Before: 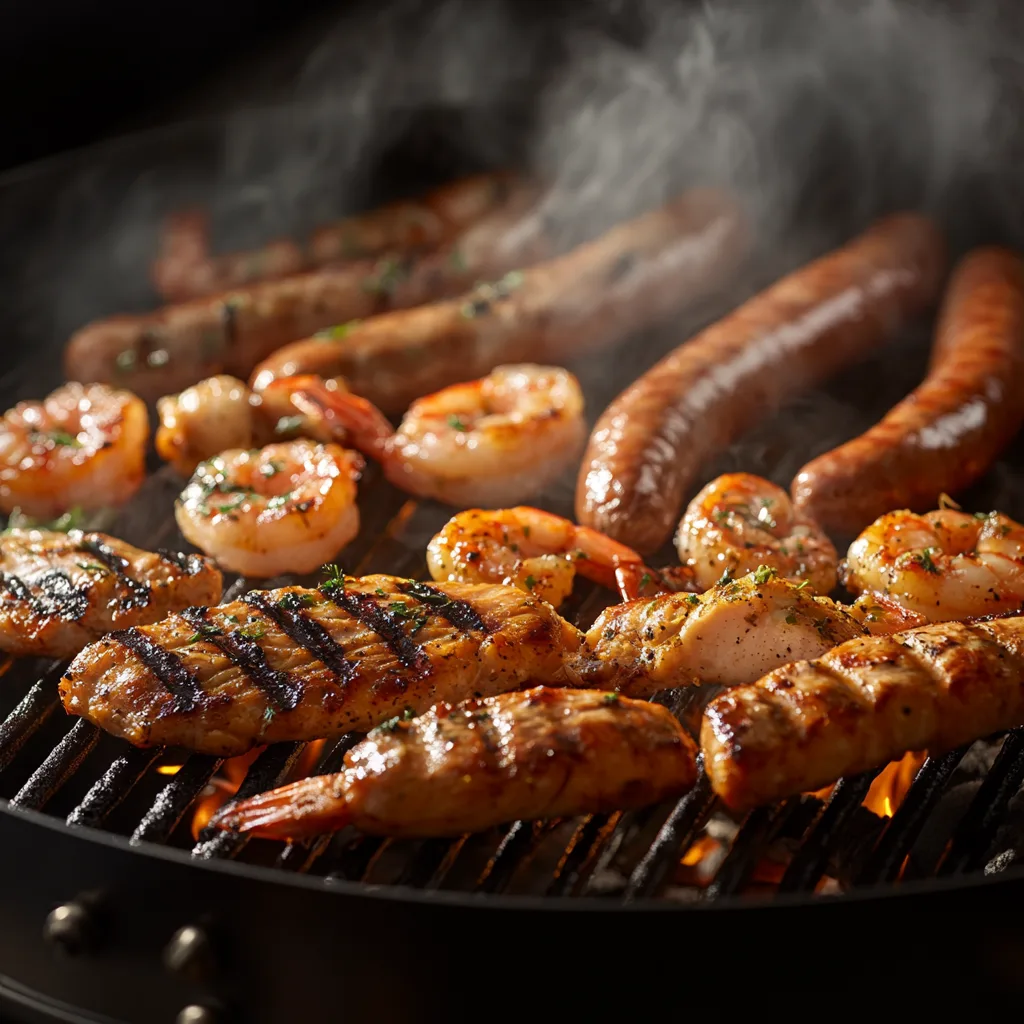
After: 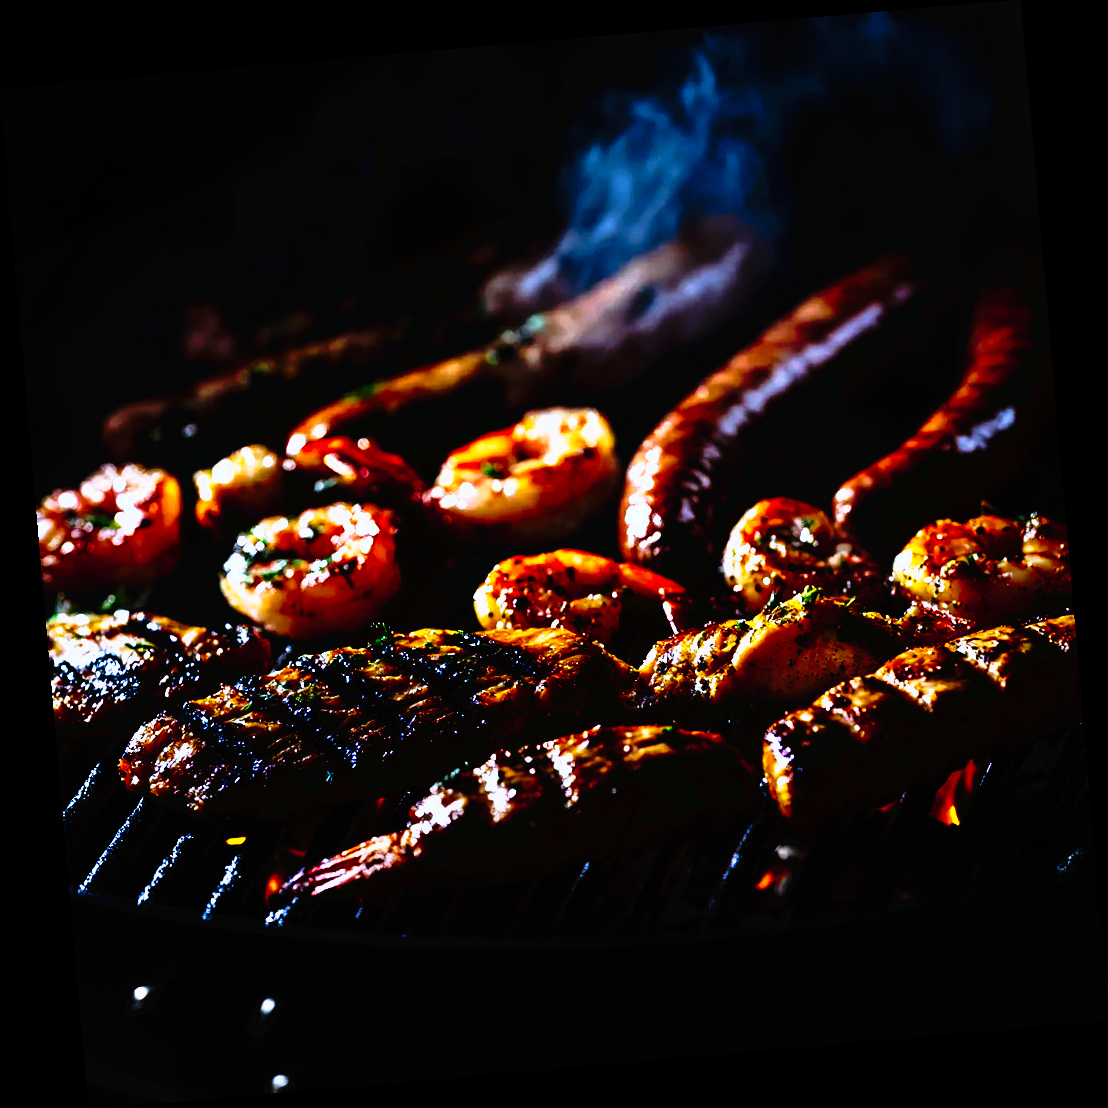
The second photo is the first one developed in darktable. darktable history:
rotate and perspective: rotation -4.98°, automatic cropping off
white balance: red 0.871, blue 1.249
exposure: exposure -0.04 EV, compensate highlight preservation false
tone curve: curves: ch0 [(0, 0) (0.003, 0.005) (0.011, 0.005) (0.025, 0.006) (0.044, 0.008) (0.069, 0.01) (0.1, 0.012) (0.136, 0.015) (0.177, 0.019) (0.224, 0.017) (0.277, 0.015) (0.335, 0.018) (0.399, 0.043) (0.468, 0.118) (0.543, 0.349) (0.623, 0.591) (0.709, 0.88) (0.801, 0.983) (0.898, 0.973) (1, 1)], preserve colors none
